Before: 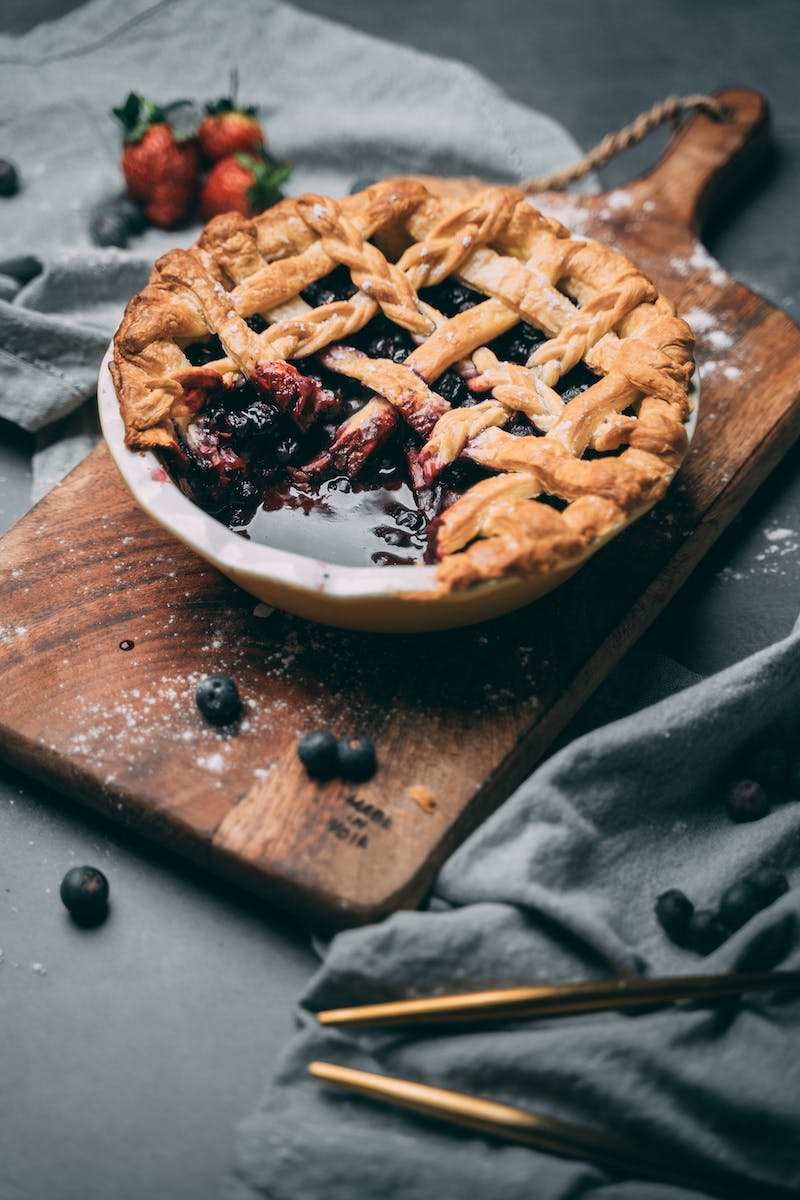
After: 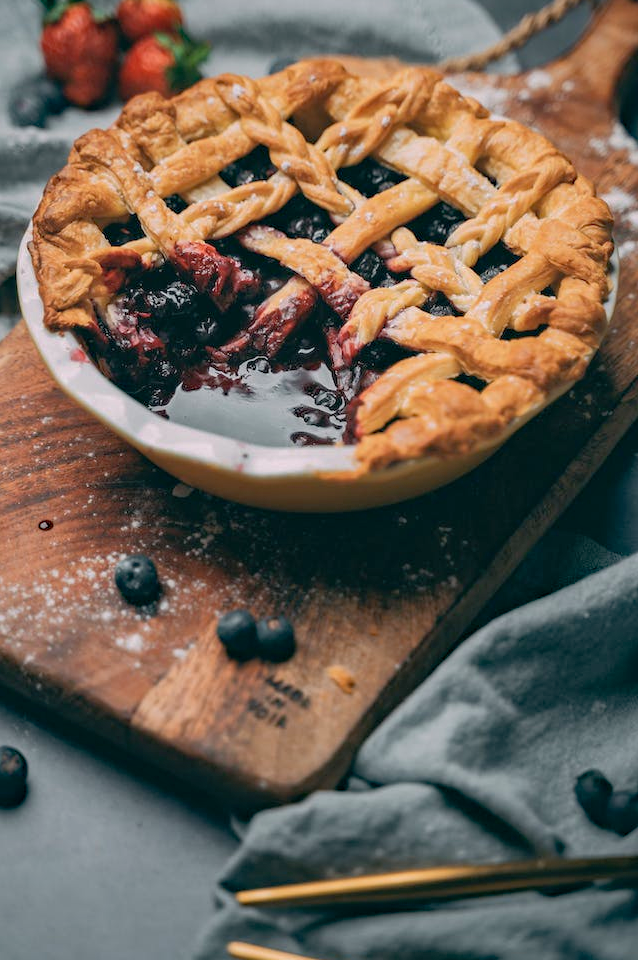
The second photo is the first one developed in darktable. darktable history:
shadows and highlights: on, module defaults
haze removal: compatibility mode true, adaptive false
crop and rotate: left 10.164%, top 10.012%, right 9.983%, bottom 9.972%
